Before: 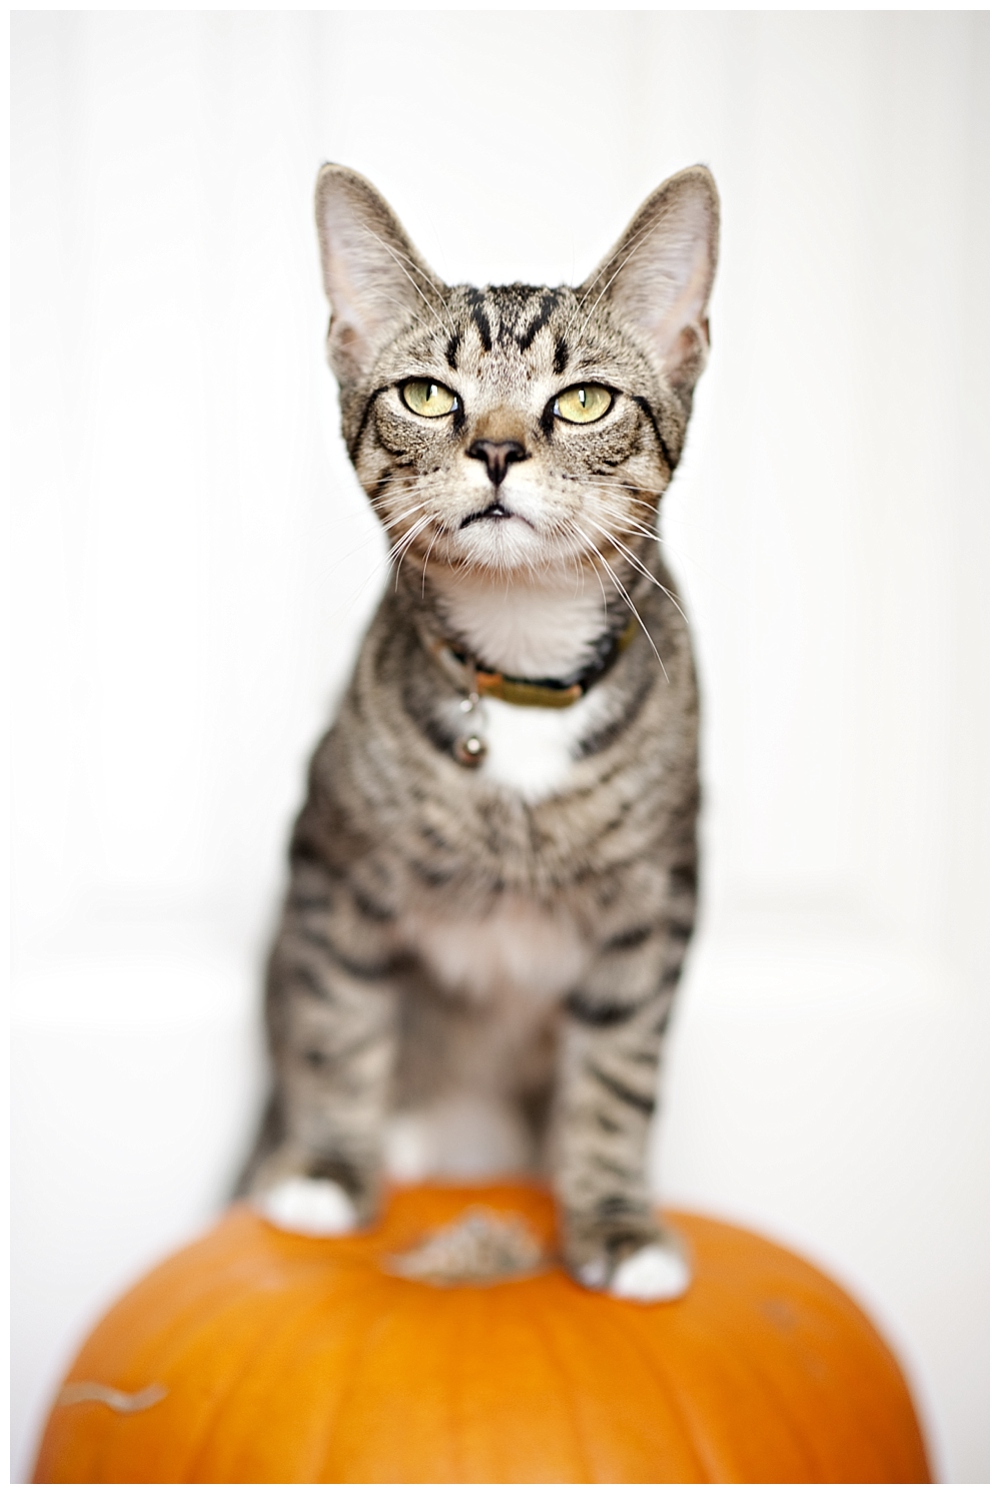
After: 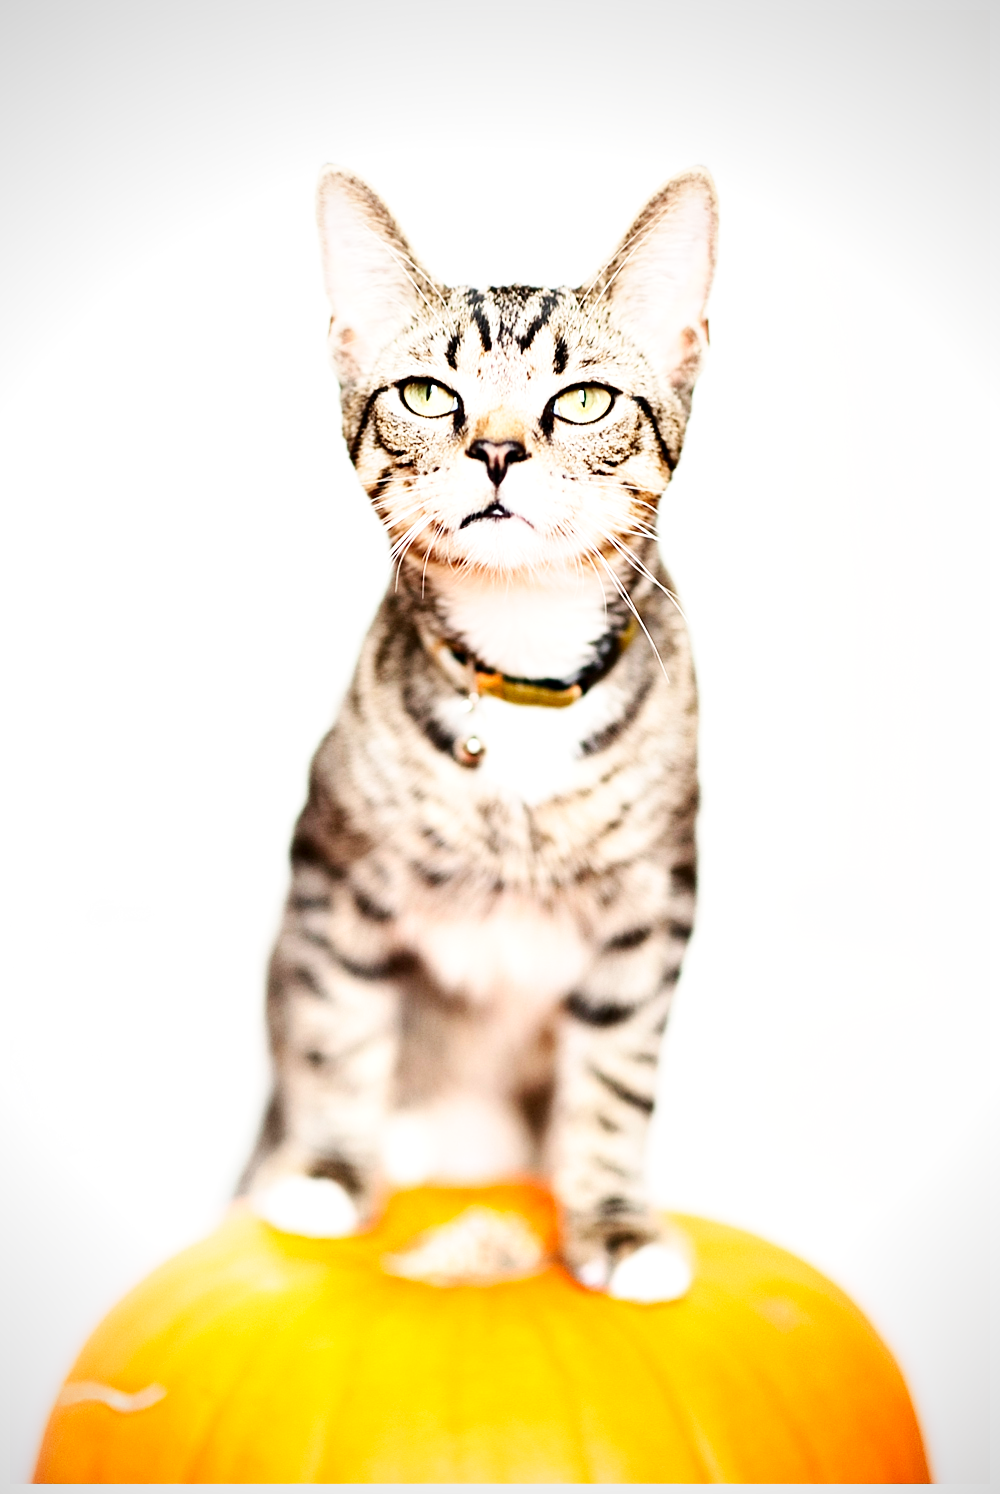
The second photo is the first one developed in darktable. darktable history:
vignetting: fall-off radius 61.02%, saturation -0.016
local contrast: mode bilateral grid, contrast 19, coarseness 50, detail 132%, midtone range 0.2
contrast brightness saturation: contrast 0.22
base curve: curves: ch0 [(0, 0) (0.018, 0.026) (0.143, 0.37) (0.33, 0.731) (0.458, 0.853) (0.735, 0.965) (0.905, 0.986) (1, 1)], preserve colors none
